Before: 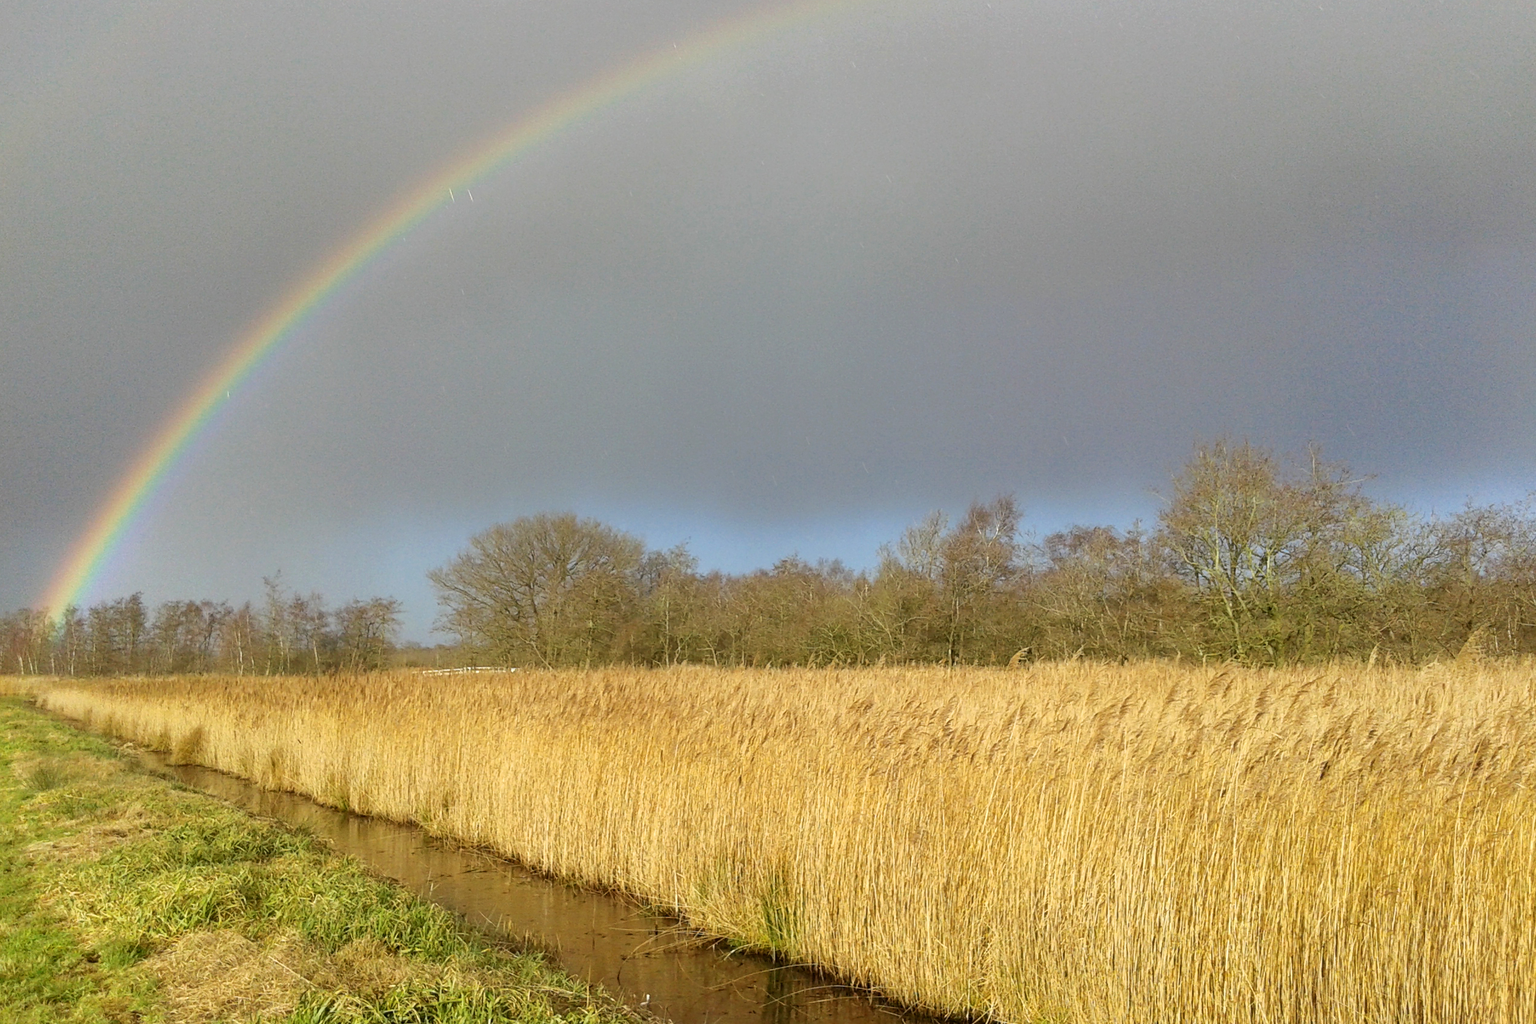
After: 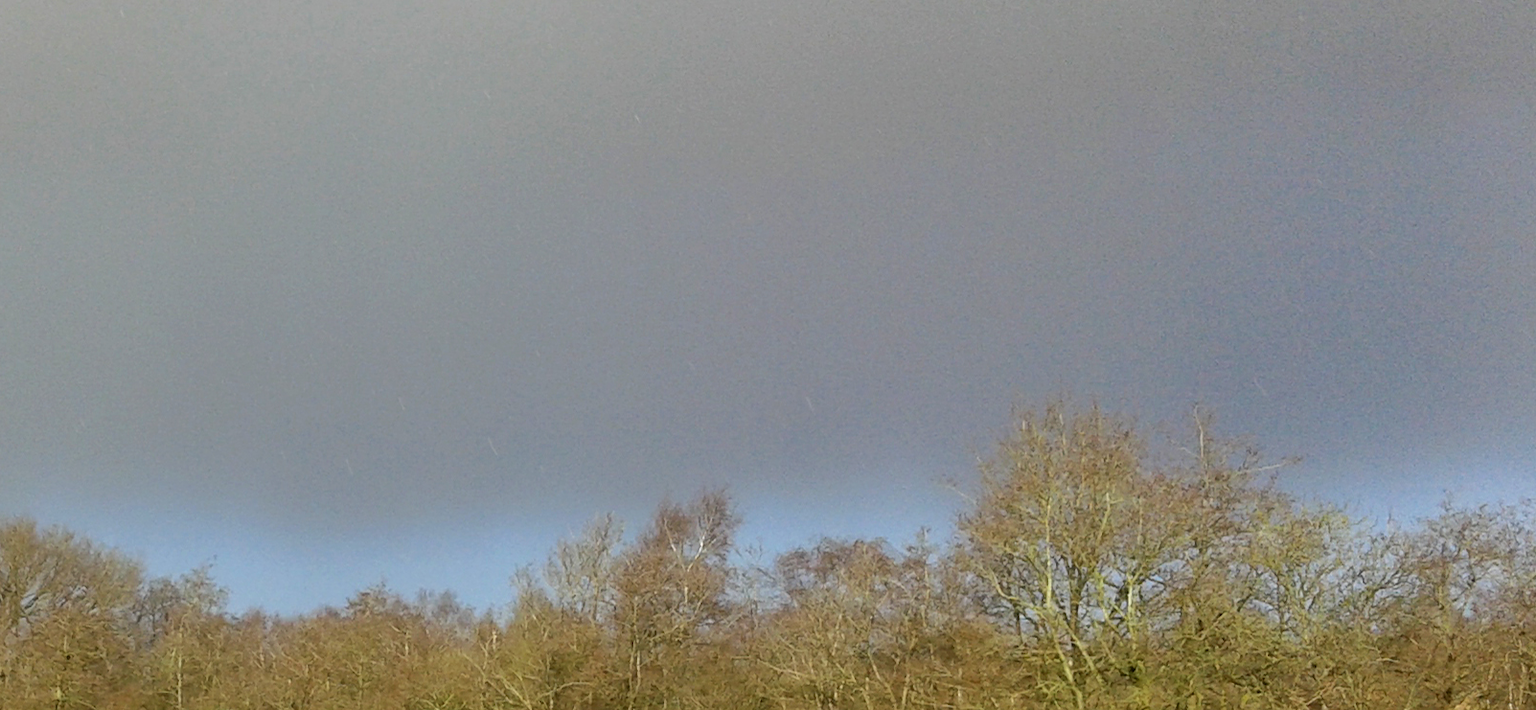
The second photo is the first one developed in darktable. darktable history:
crop: left 36.095%, top 18.114%, right 0.666%, bottom 37.97%
